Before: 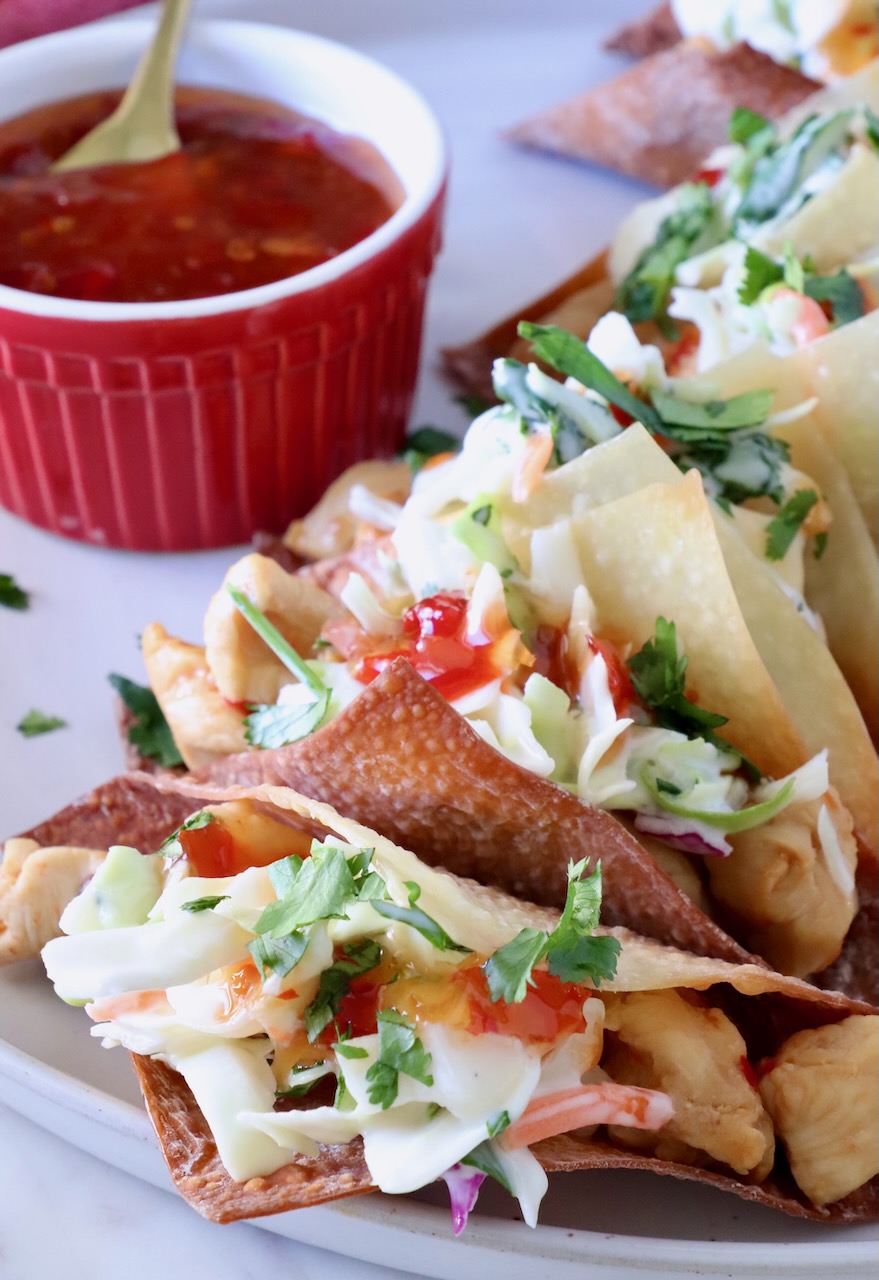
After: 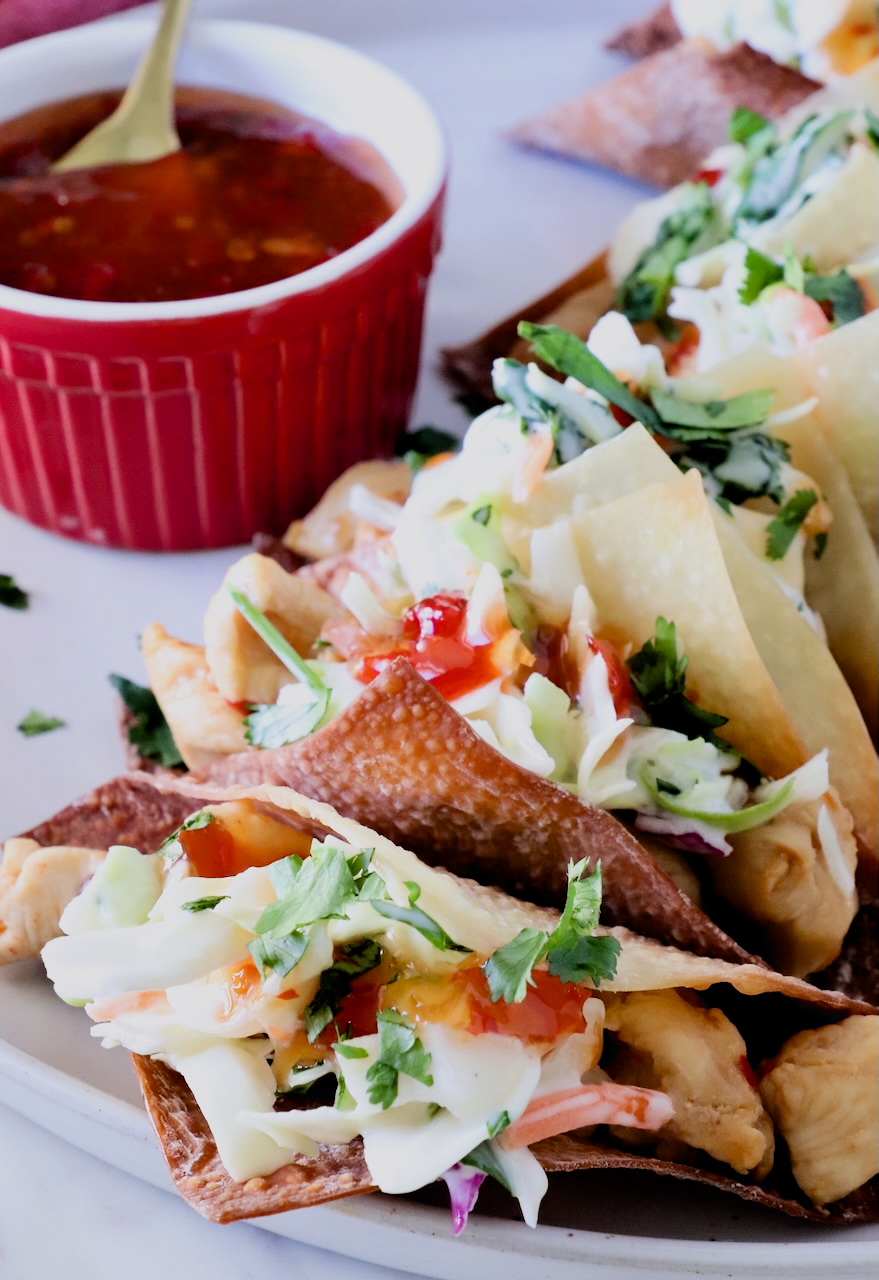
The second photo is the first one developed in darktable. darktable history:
filmic rgb: black relative exposure -5 EV, hardness 2.88, contrast 1.3, highlights saturation mix -30%
exposure: black level correction 0.005, exposure 0.014 EV, compensate highlight preservation false
